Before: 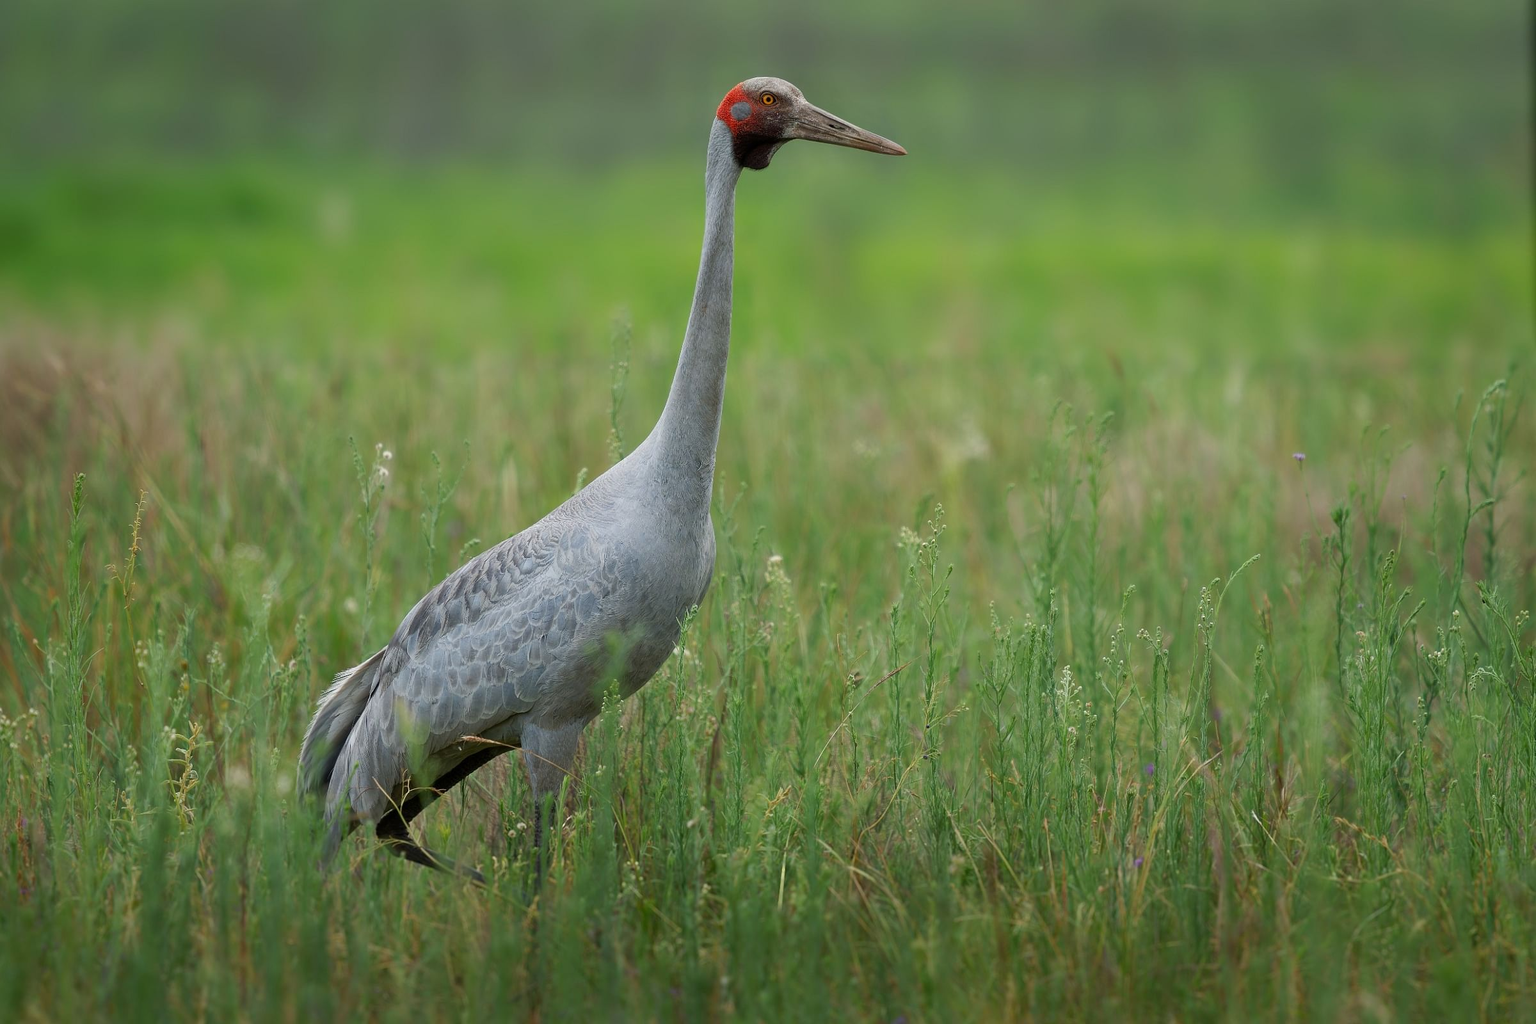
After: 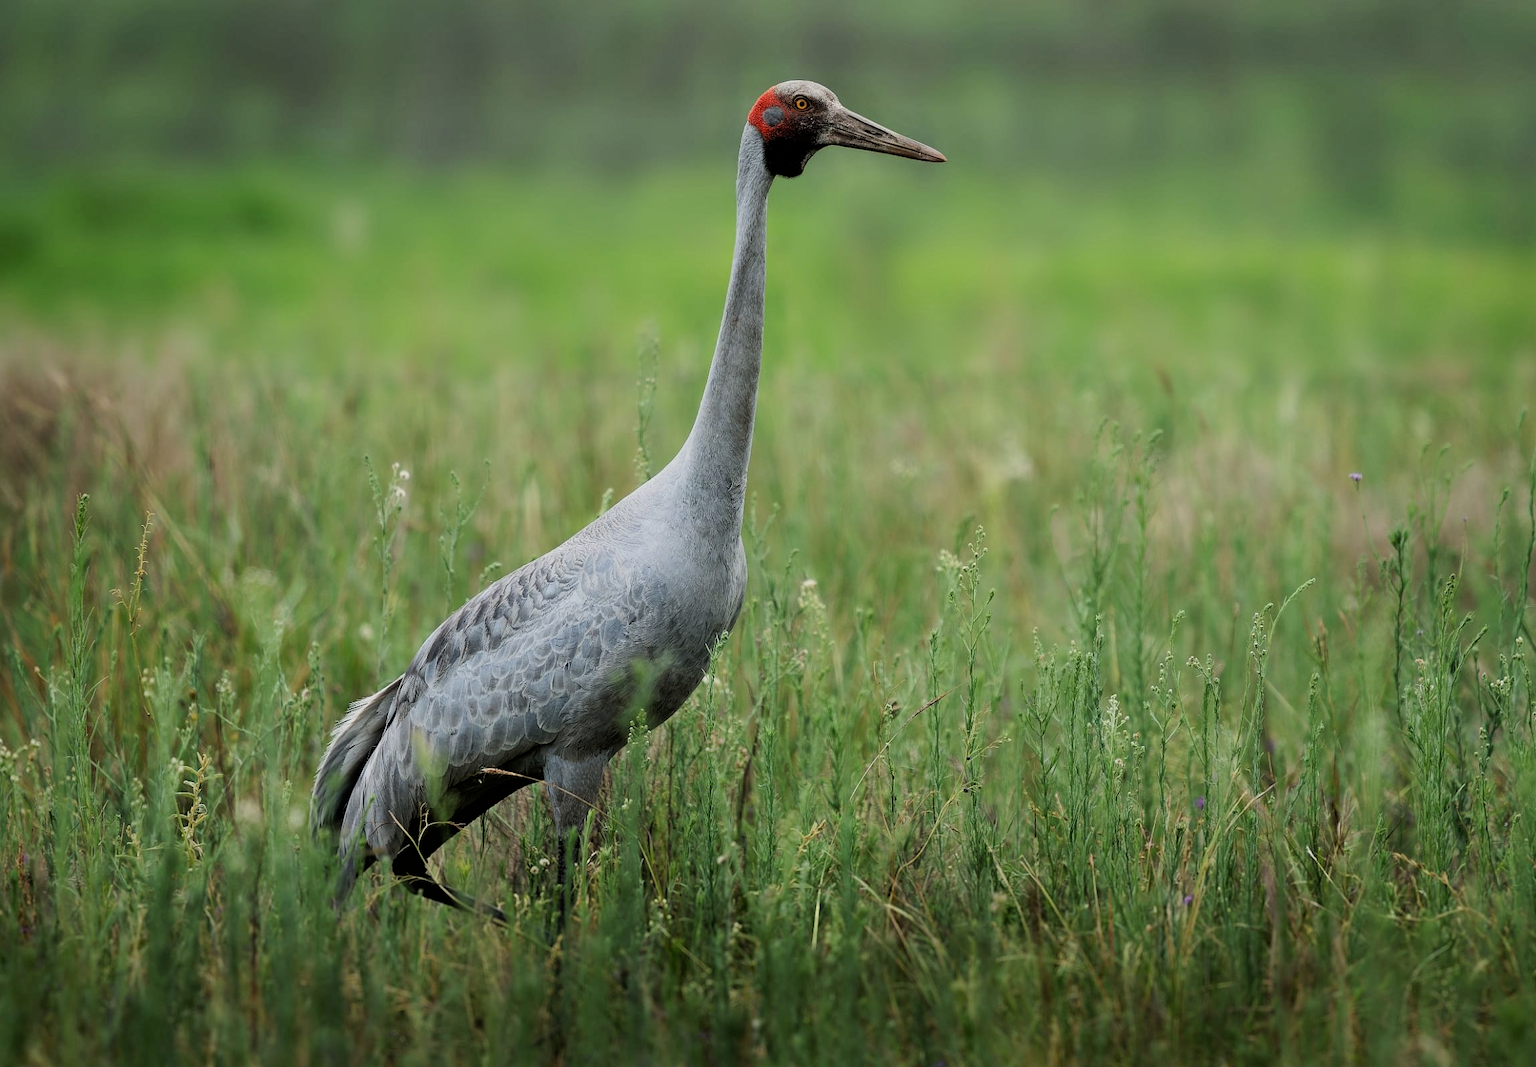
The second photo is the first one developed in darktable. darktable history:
filmic rgb: black relative exposure -5 EV, hardness 2.88, contrast 1.5
crop: right 4.126%, bottom 0.031%
